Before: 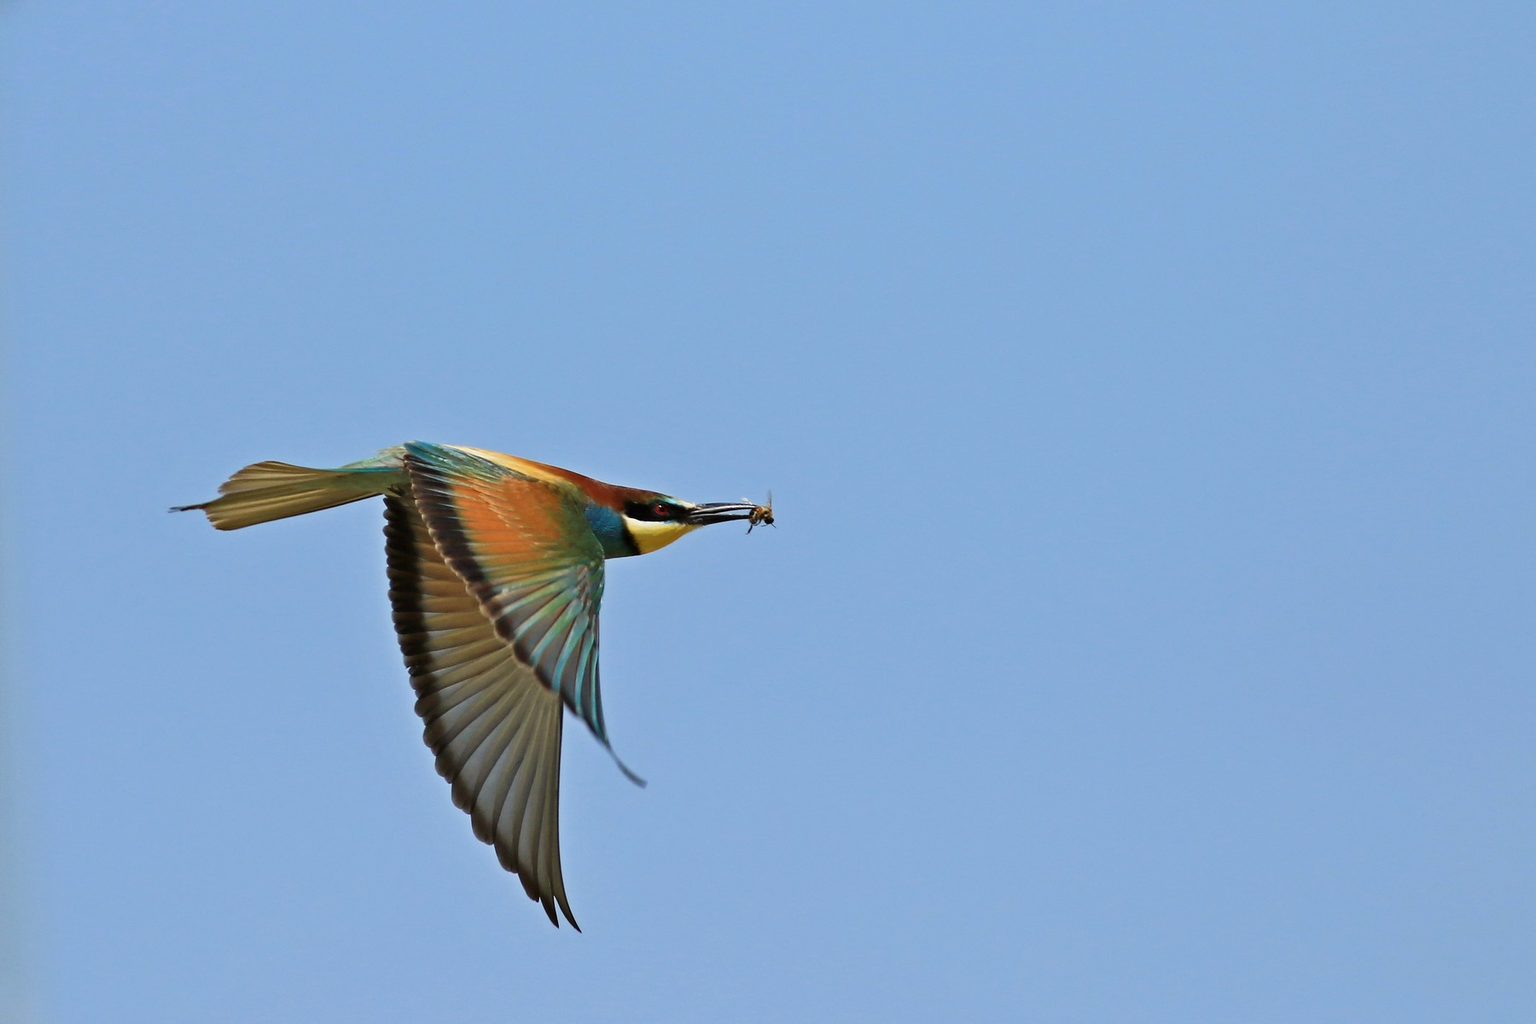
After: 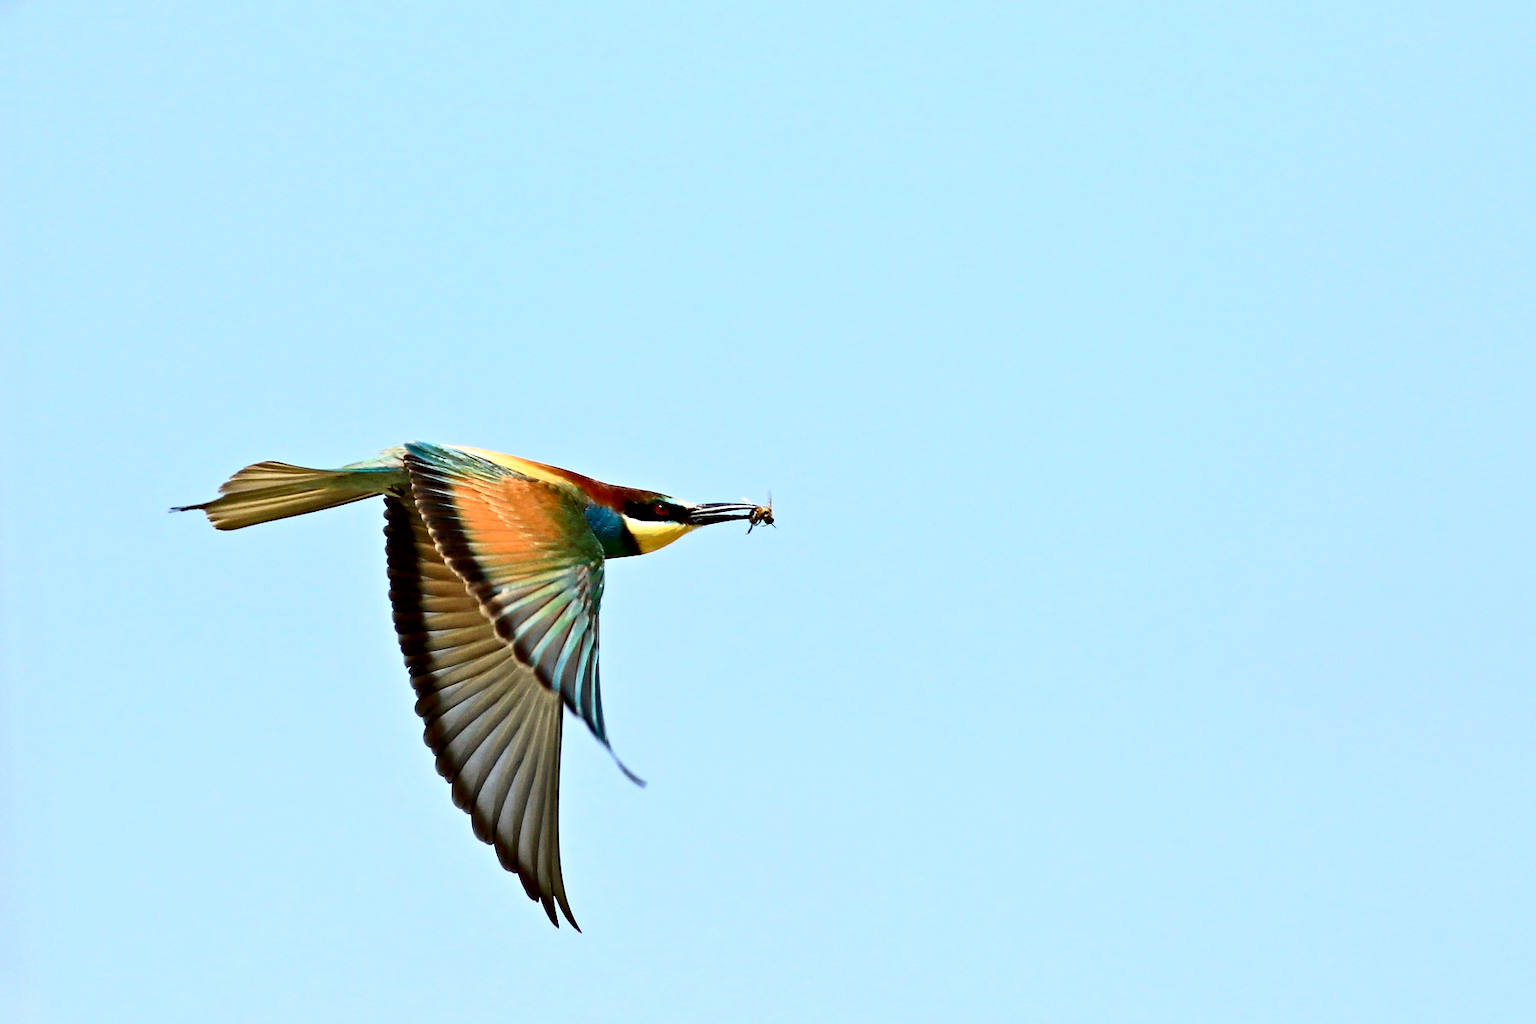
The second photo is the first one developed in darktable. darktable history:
exposure: black level correction 0.012, exposure 0.7 EV, compensate exposure bias true, compensate highlight preservation false
contrast brightness saturation: contrast 0.28
